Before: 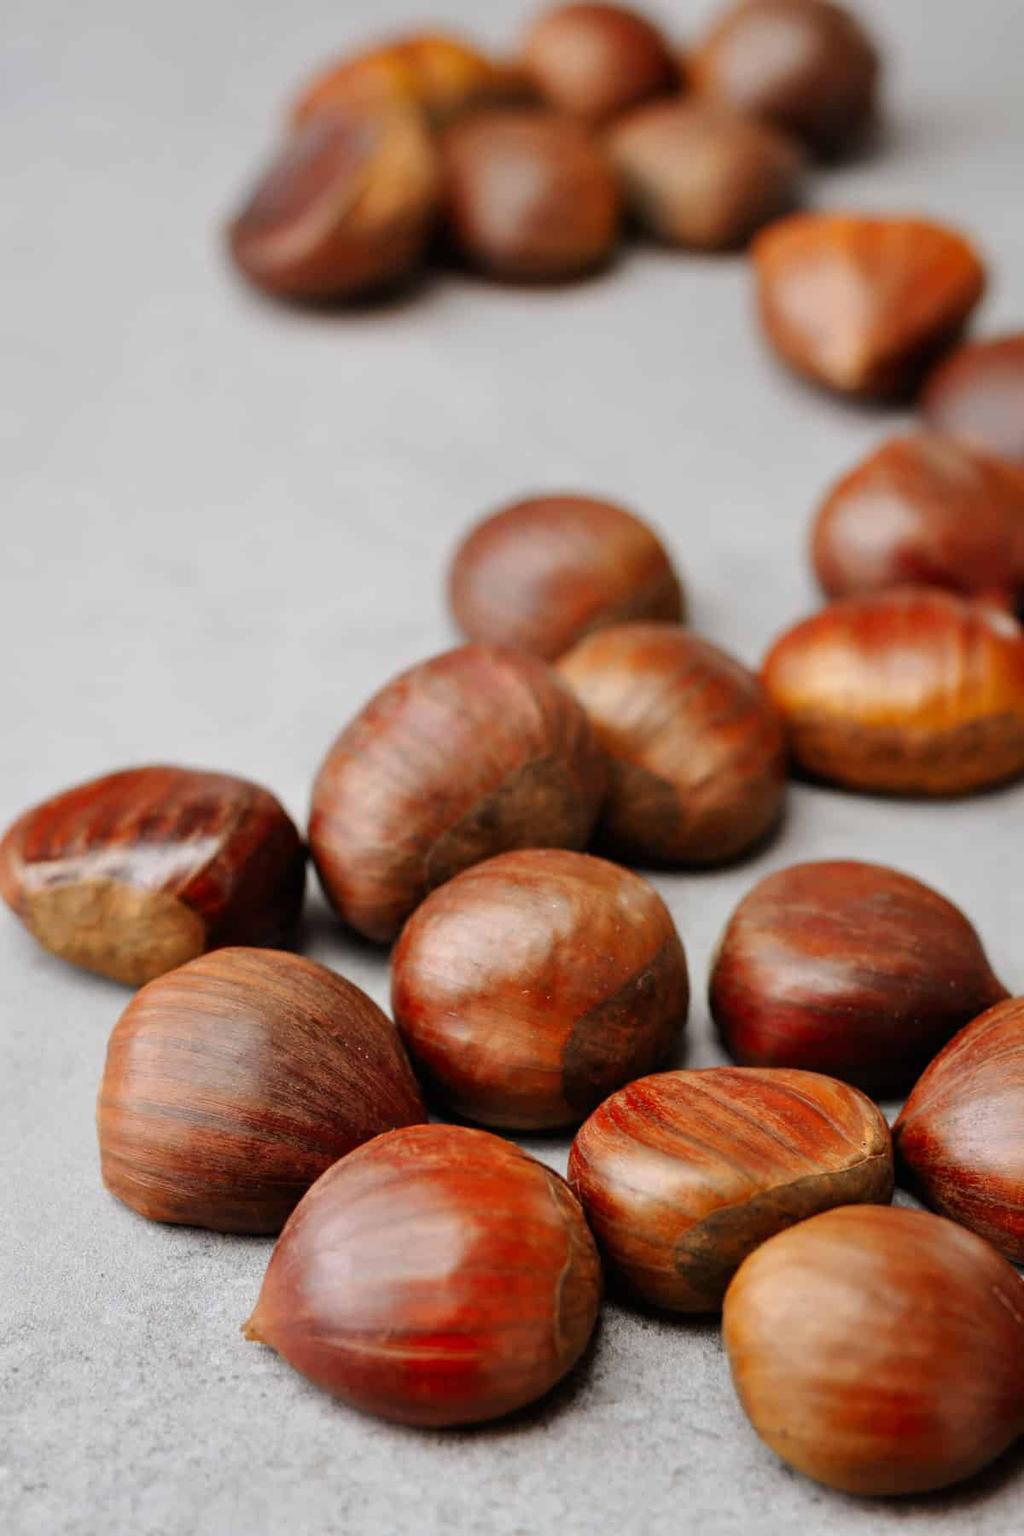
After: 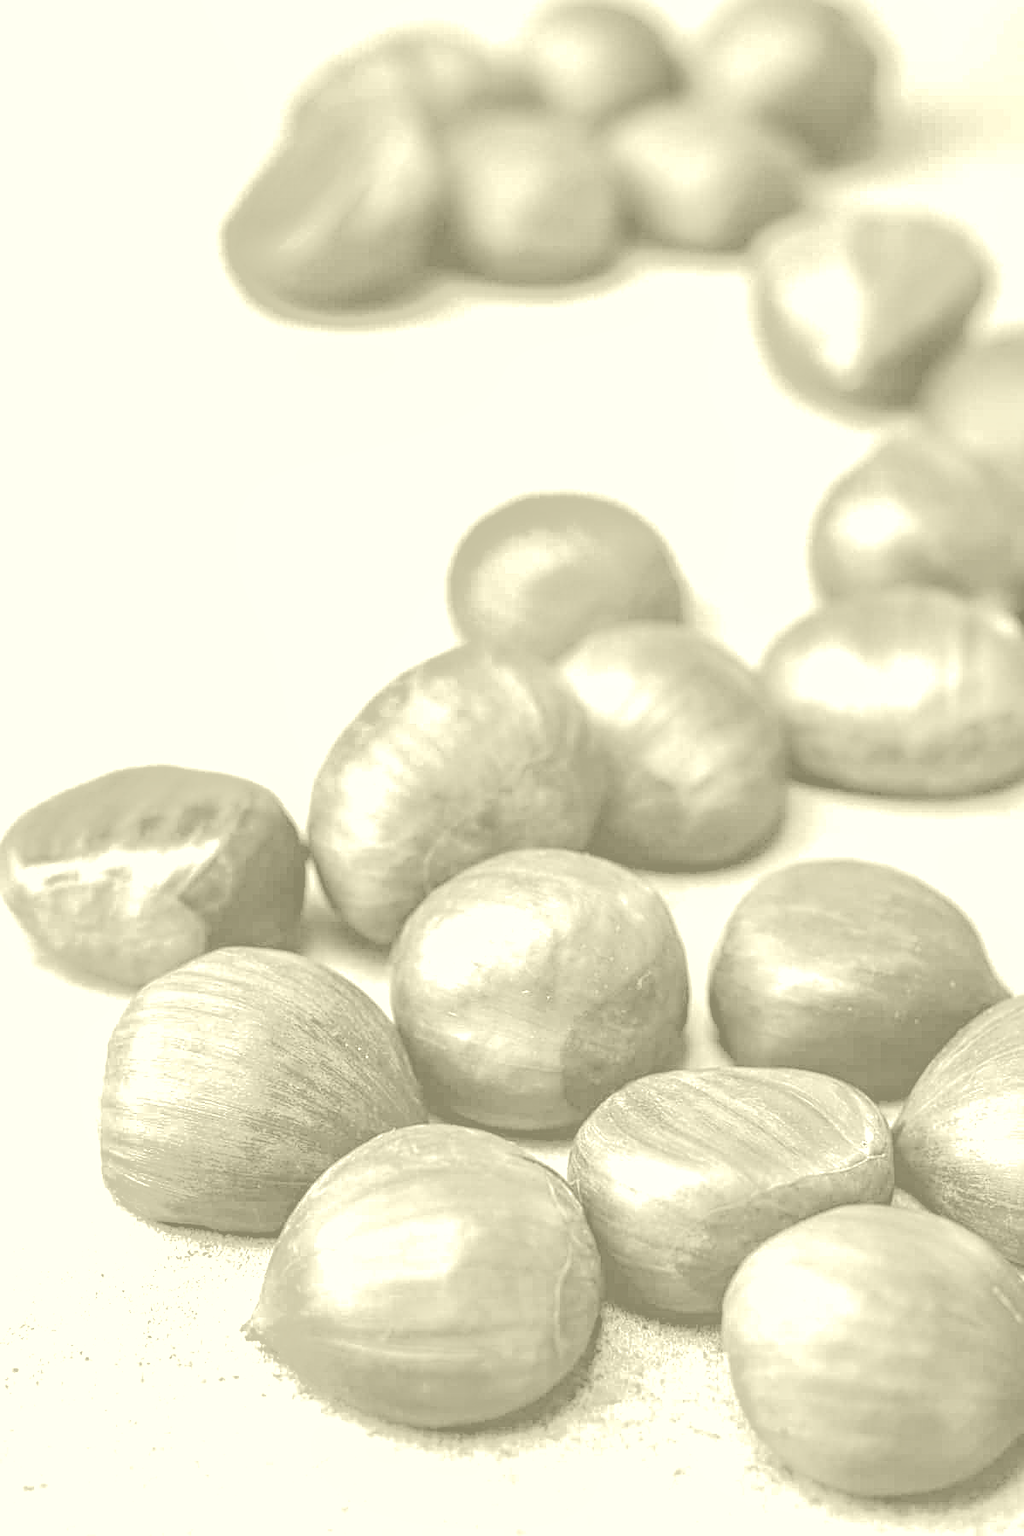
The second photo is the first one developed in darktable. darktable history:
color zones: curves: ch0 [(0, 0.5) (0.143, 0.5) (0.286, 0.5) (0.429, 0.5) (0.62, 0.489) (0.714, 0.445) (0.844, 0.496) (1, 0.5)]; ch1 [(0, 0.5) (0.143, 0.5) (0.286, 0.5) (0.429, 0.5) (0.571, 0.5) (0.714, 0.523) (0.857, 0.5) (1, 0.5)]
shadows and highlights: shadows 40, highlights -60
local contrast: detail 130%
color balance rgb: perceptual saturation grading › global saturation 20%, perceptual saturation grading › highlights -25%, perceptual saturation grading › shadows 25%
sharpen: on, module defaults
colorize: hue 43.2°, saturation 40%, version 1
exposure: black level correction 0, exposure 1.3 EV, compensate exposure bias true, compensate highlight preservation false
haze removal: strength 0.29, distance 0.25, compatibility mode true, adaptive false
